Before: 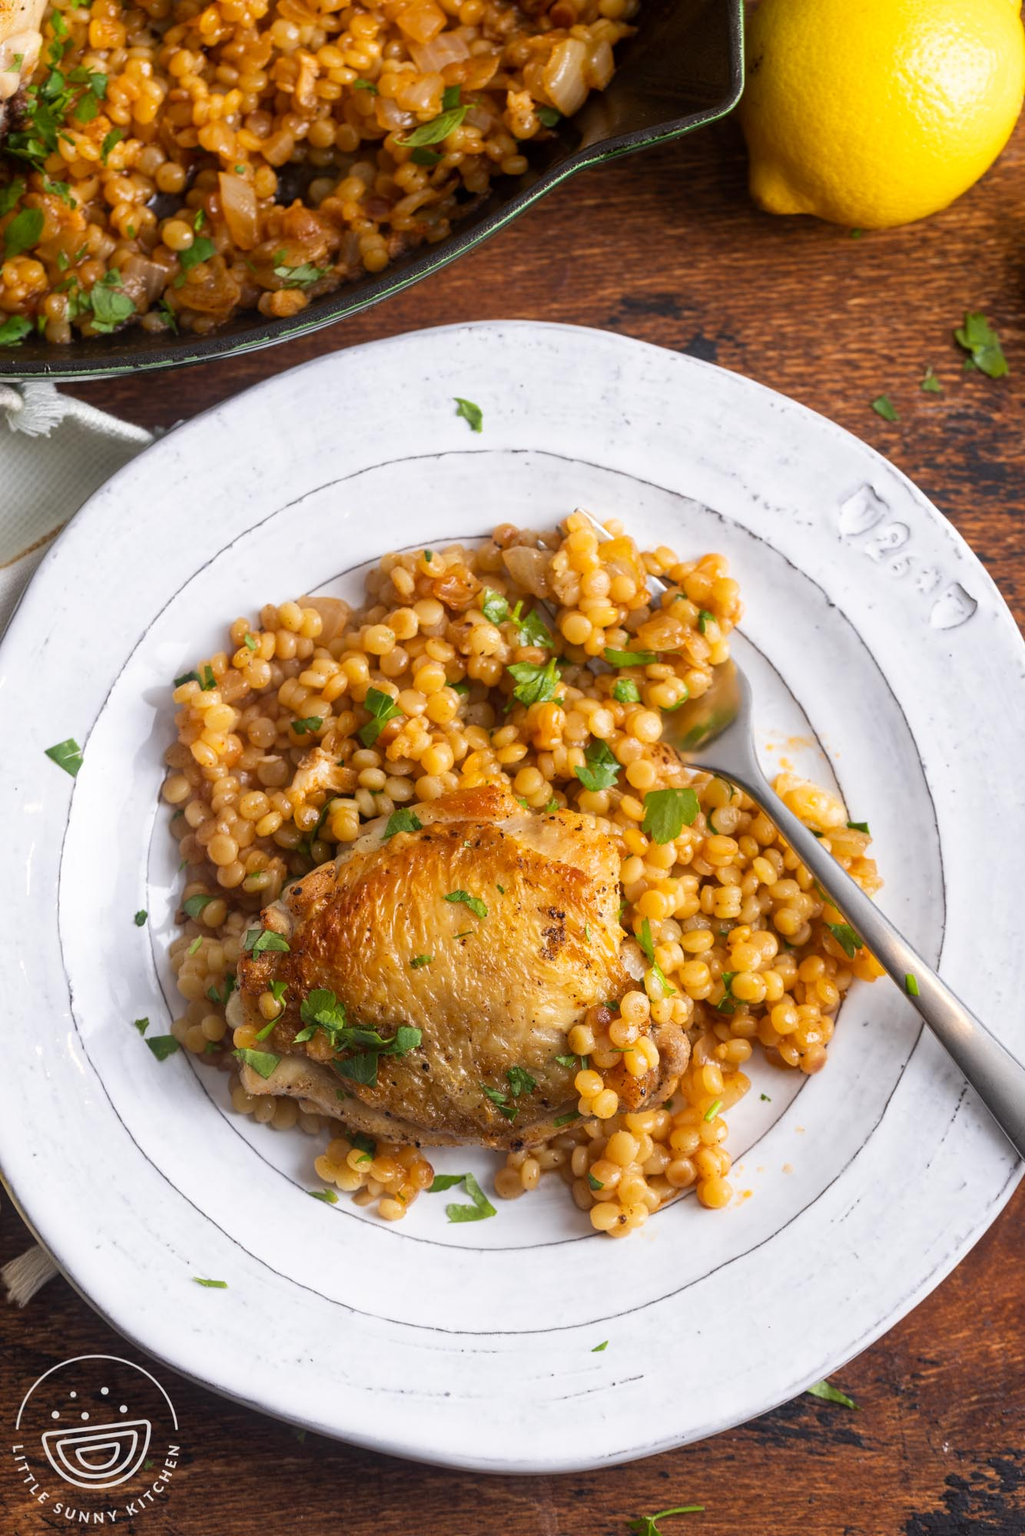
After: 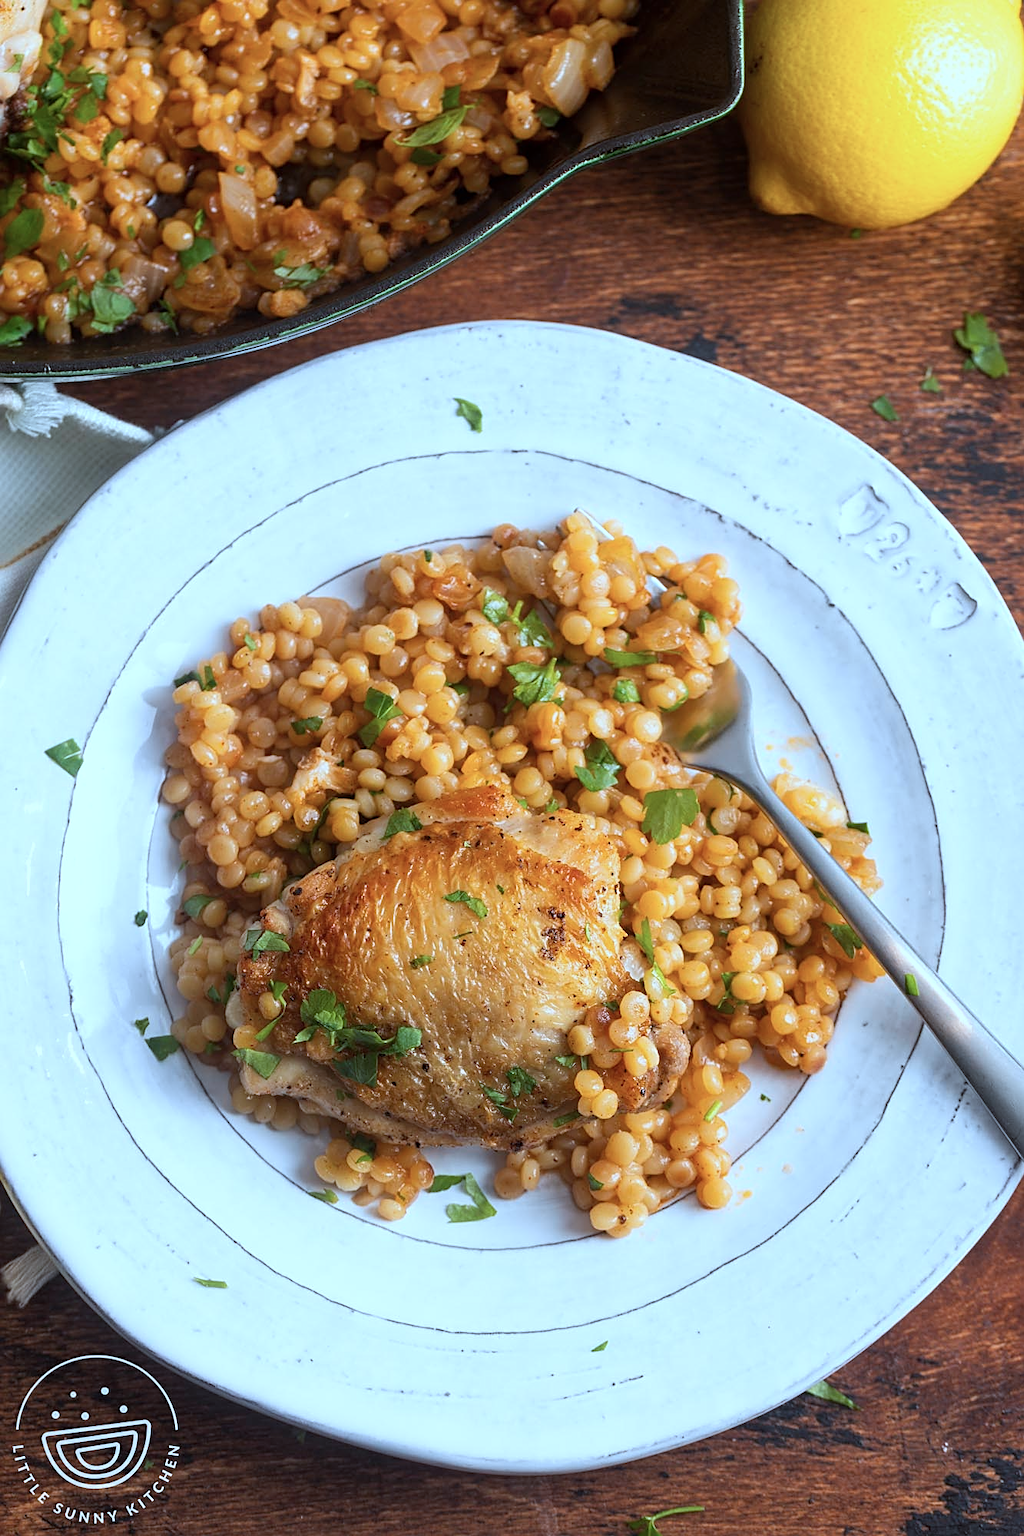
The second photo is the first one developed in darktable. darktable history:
sharpen: on, module defaults
color correction: highlights a* -9.35, highlights b* -23.15
